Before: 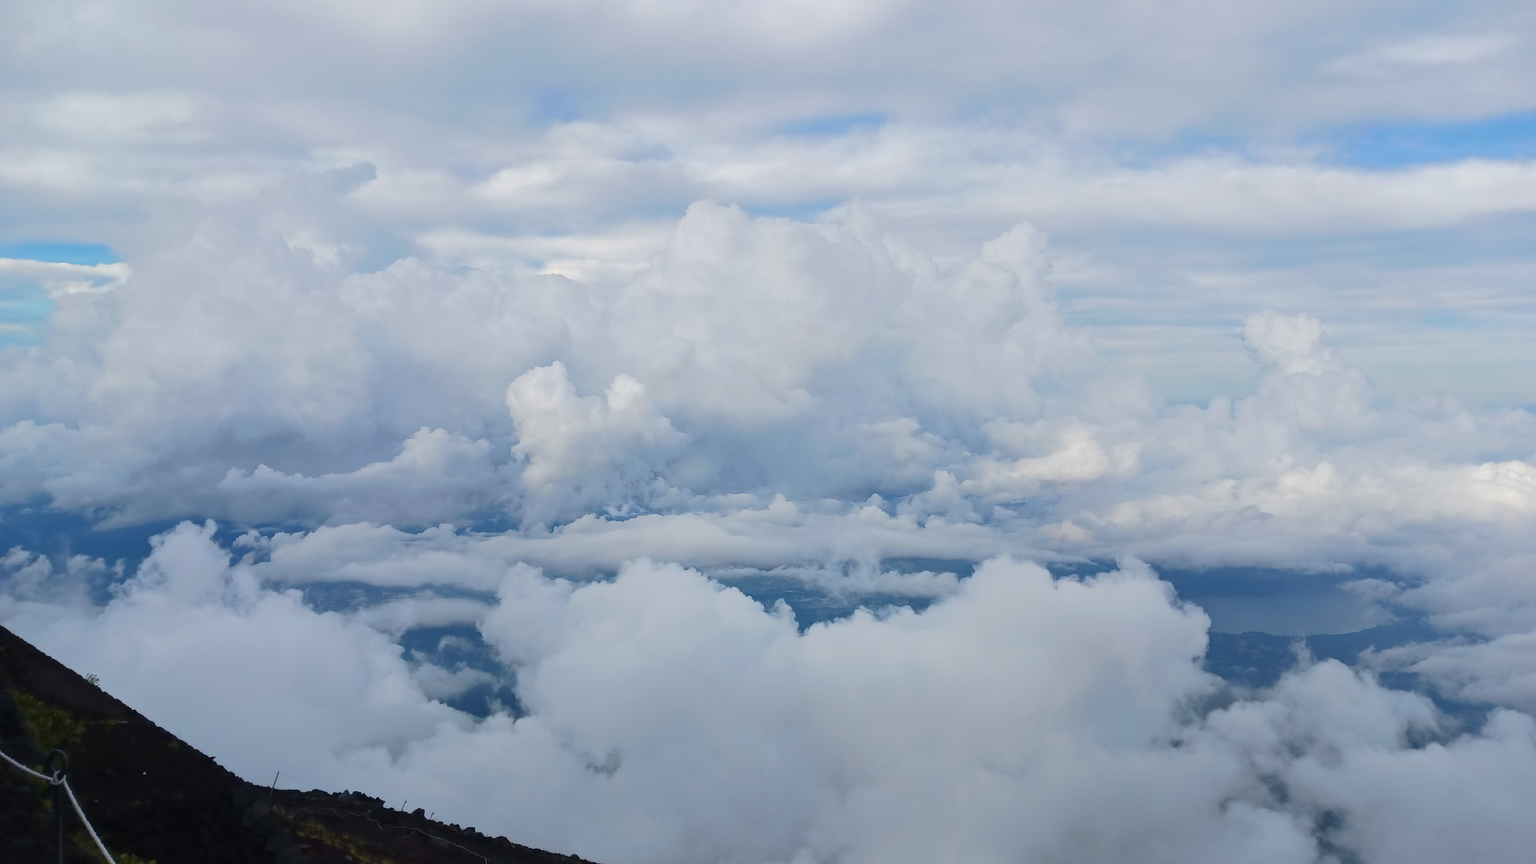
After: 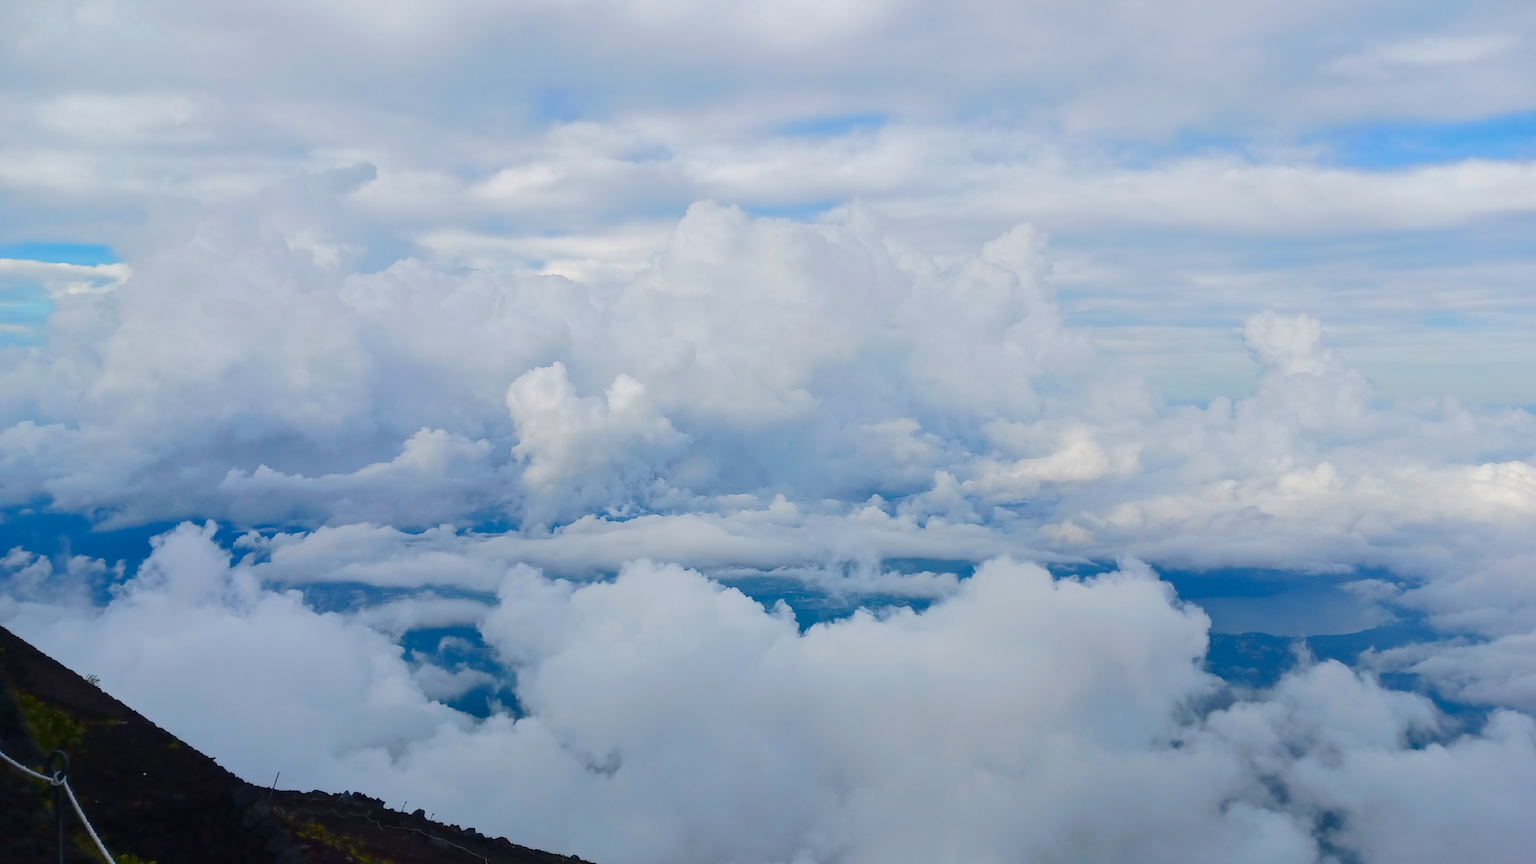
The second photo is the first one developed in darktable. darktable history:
color balance rgb: power › hue 73.05°, linear chroma grading › global chroma 9.8%, perceptual saturation grading › global saturation 20%, perceptual saturation grading › highlights -25.227%, perceptual saturation grading › shadows 25.971%, global vibrance 15.216%
